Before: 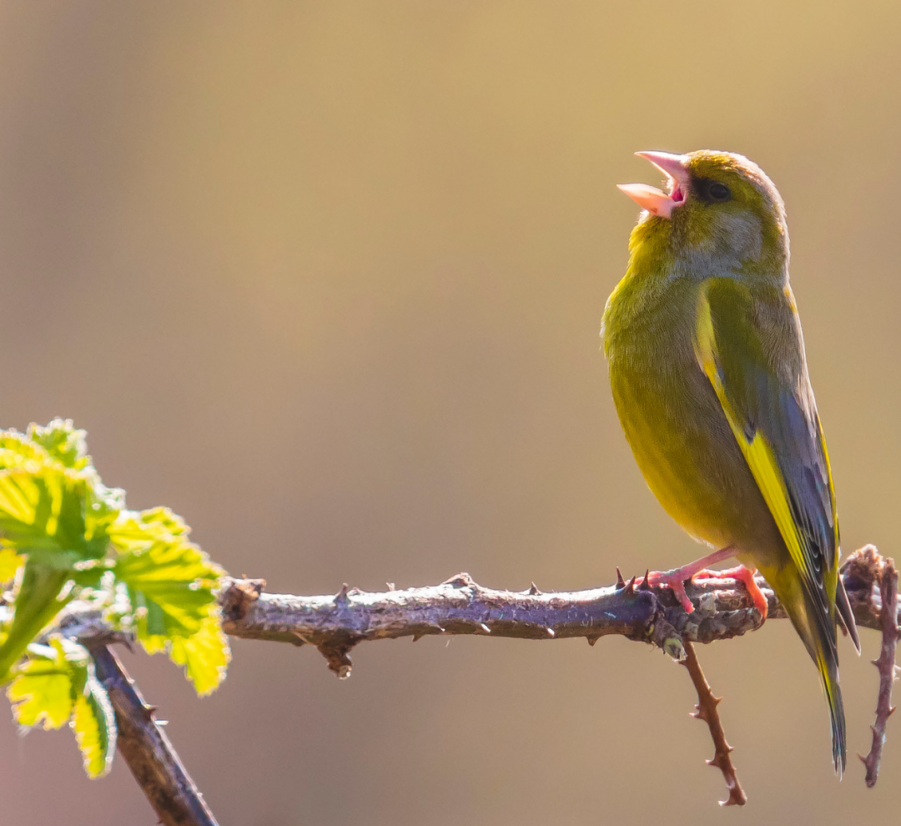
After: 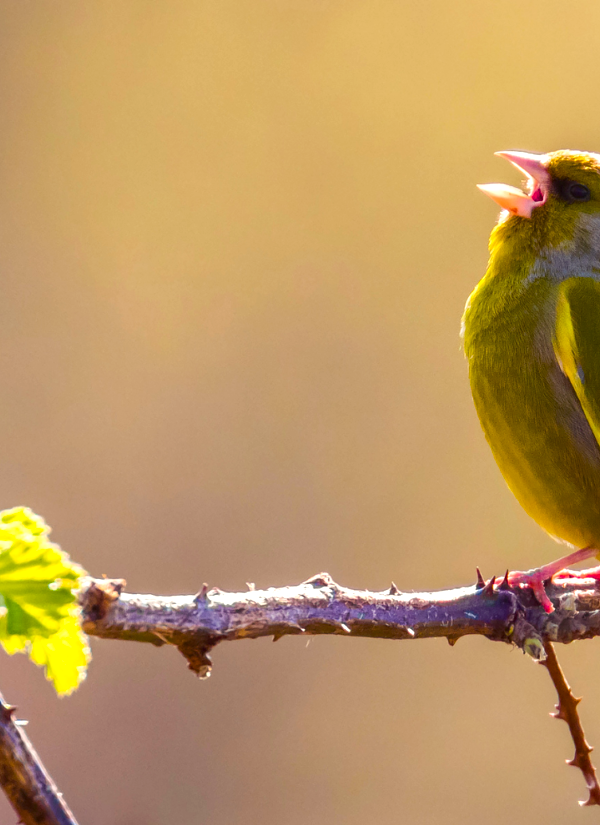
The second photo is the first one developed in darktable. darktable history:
color balance rgb: shadows lift › luminance -21.66%, shadows lift › chroma 6.57%, shadows lift › hue 270°, power › chroma 0.68%, power › hue 60°, highlights gain › luminance 6.08%, highlights gain › chroma 1.33%, highlights gain › hue 90°, global offset › luminance -0.87%, perceptual saturation grading › global saturation 26.86%, perceptual saturation grading › highlights -28.39%, perceptual saturation grading › mid-tones 15.22%, perceptual saturation grading › shadows 33.98%, perceptual brilliance grading › highlights 10%, perceptual brilliance grading › mid-tones 5%
crop and rotate: left 15.546%, right 17.787%
